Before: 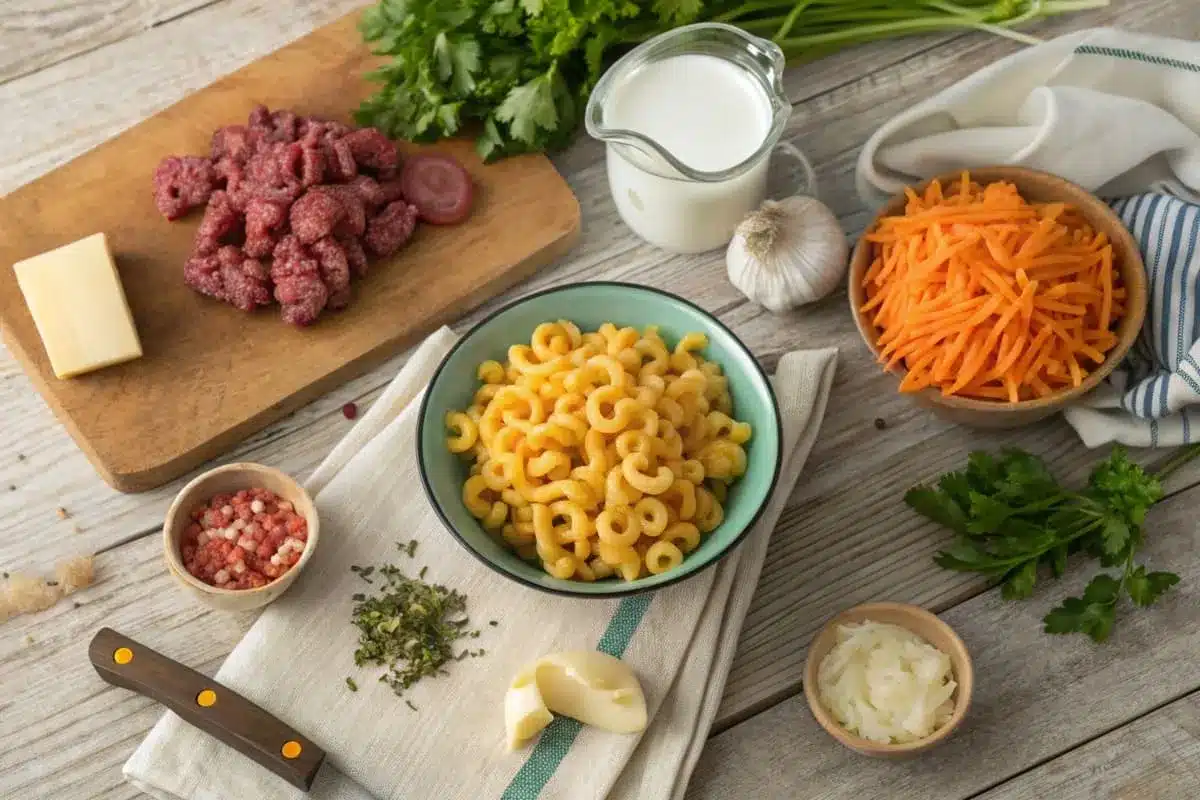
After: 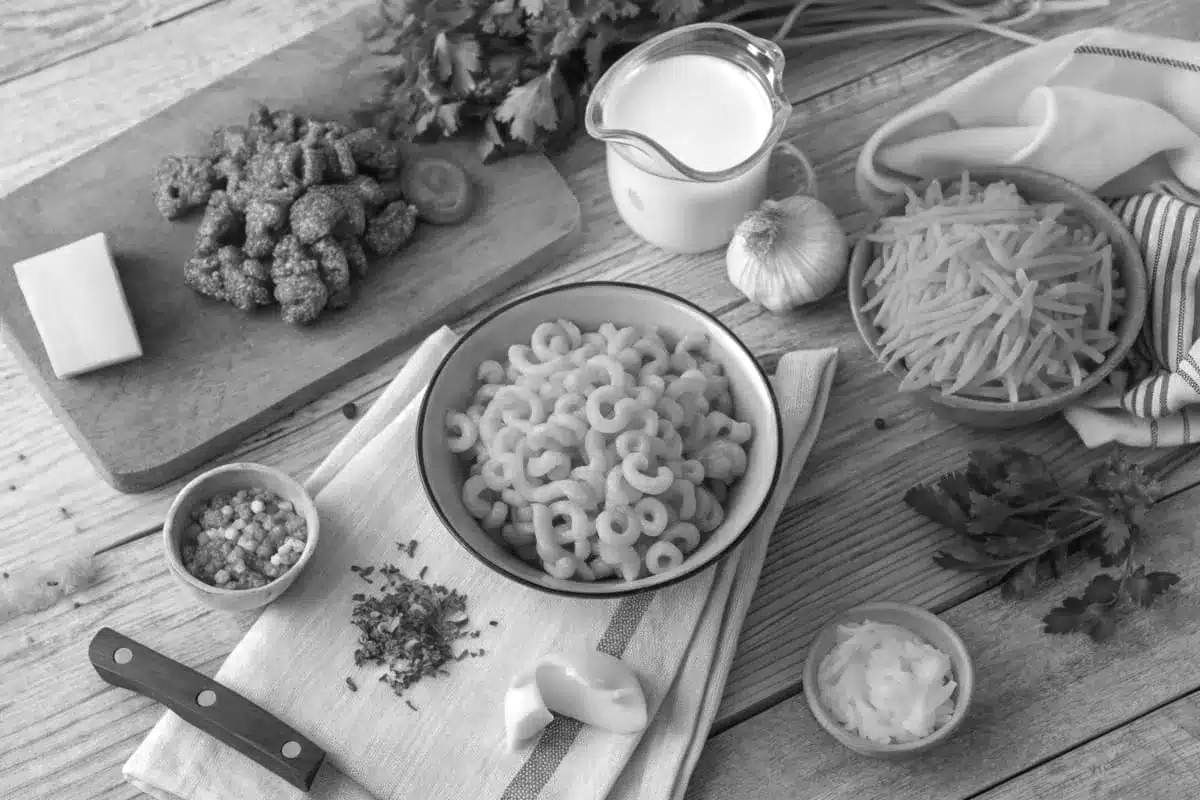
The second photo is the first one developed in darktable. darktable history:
exposure: exposure 0.165 EV, compensate highlight preservation false
color zones: curves: ch0 [(0, 0.613) (0.01, 0.613) (0.245, 0.448) (0.498, 0.529) (0.642, 0.665) (0.879, 0.777) (0.99, 0.613)]; ch1 [(0, 0) (0.143, 0) (0.286, 0) (0.429, 0) (0.571, 0) (0.714, 0) (0.857, 0)]
